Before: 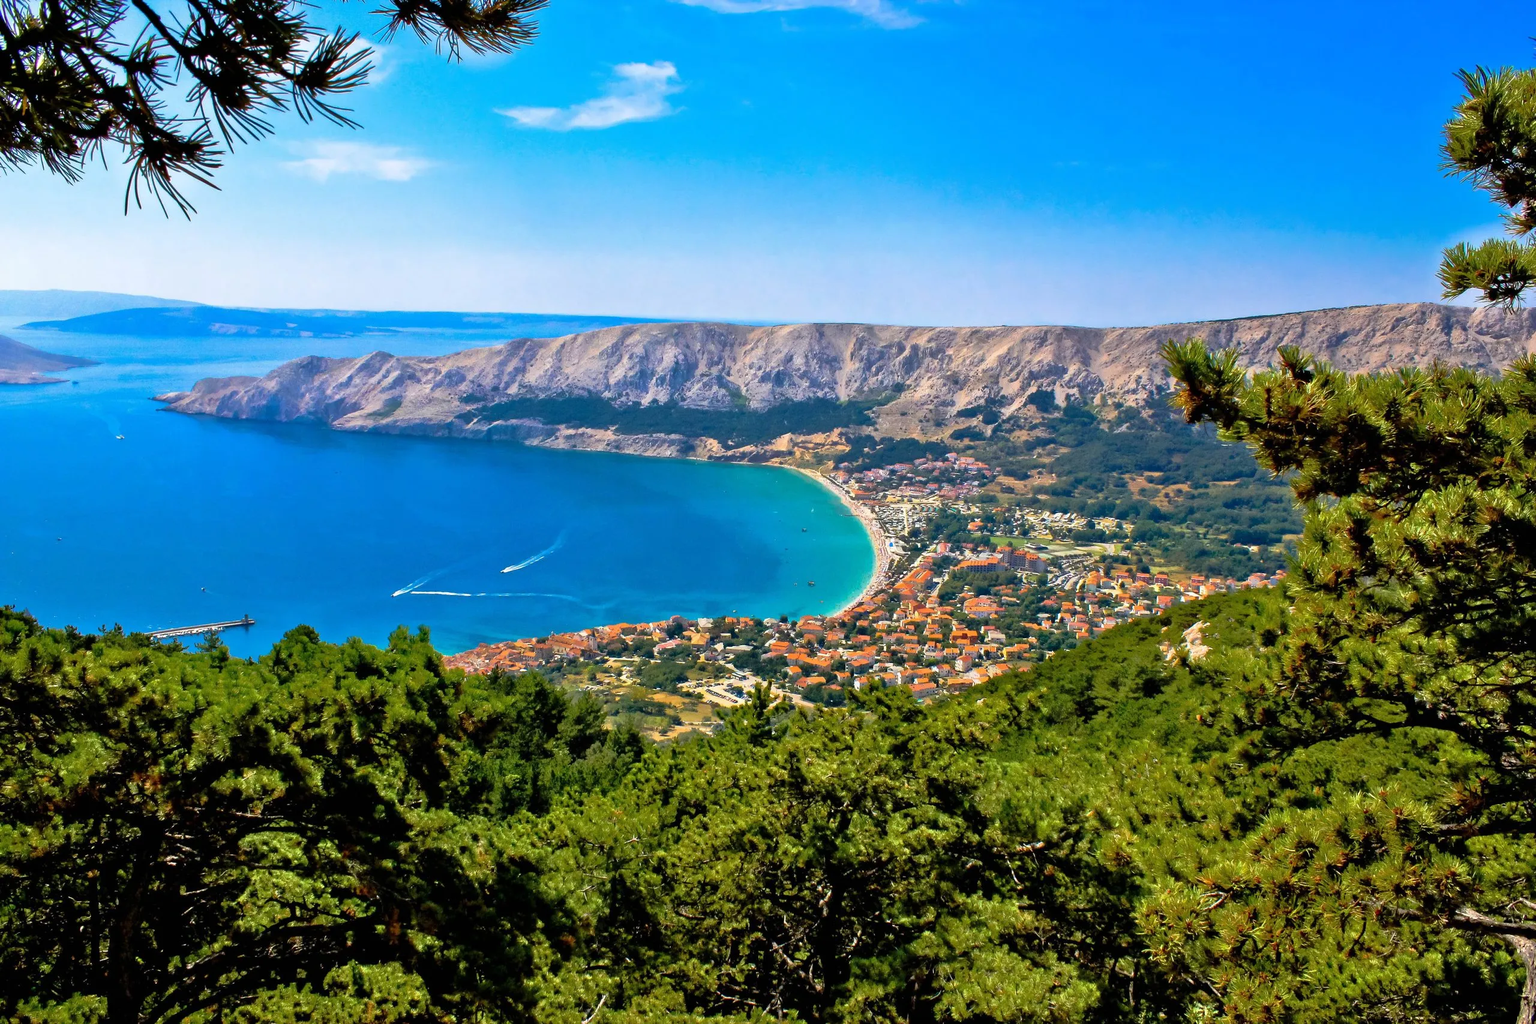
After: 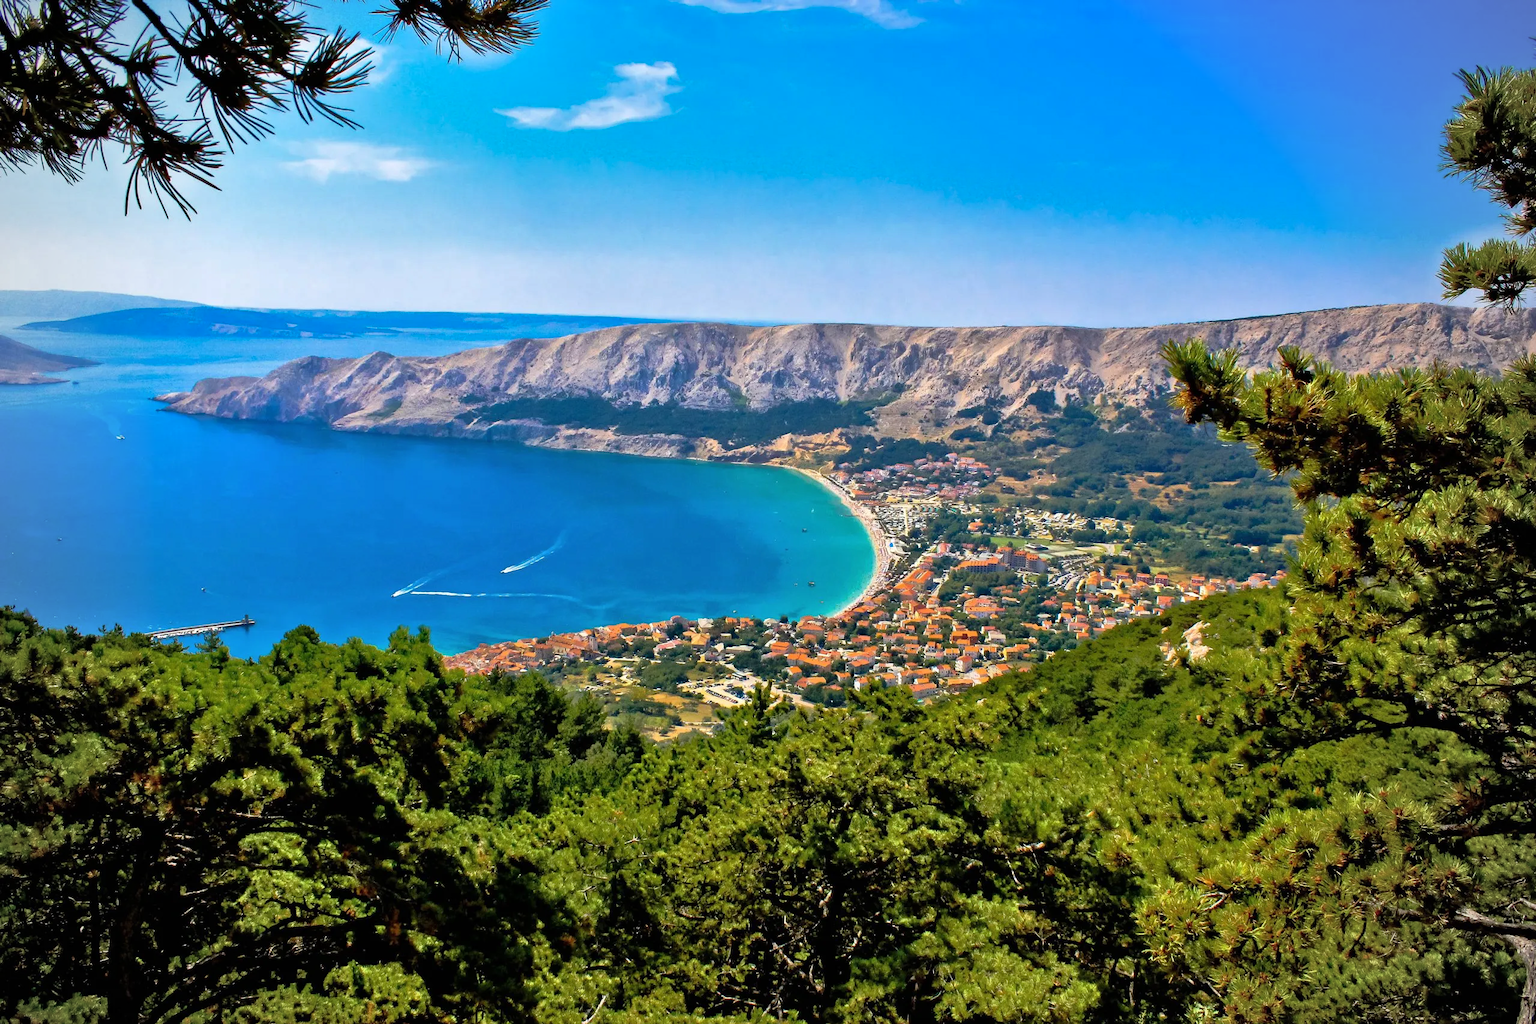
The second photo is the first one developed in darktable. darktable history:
vignetting: fall-off radius 60.65%
shadows and highlights: shadows 12, white point adjustment 1.2, soften with gaussian
